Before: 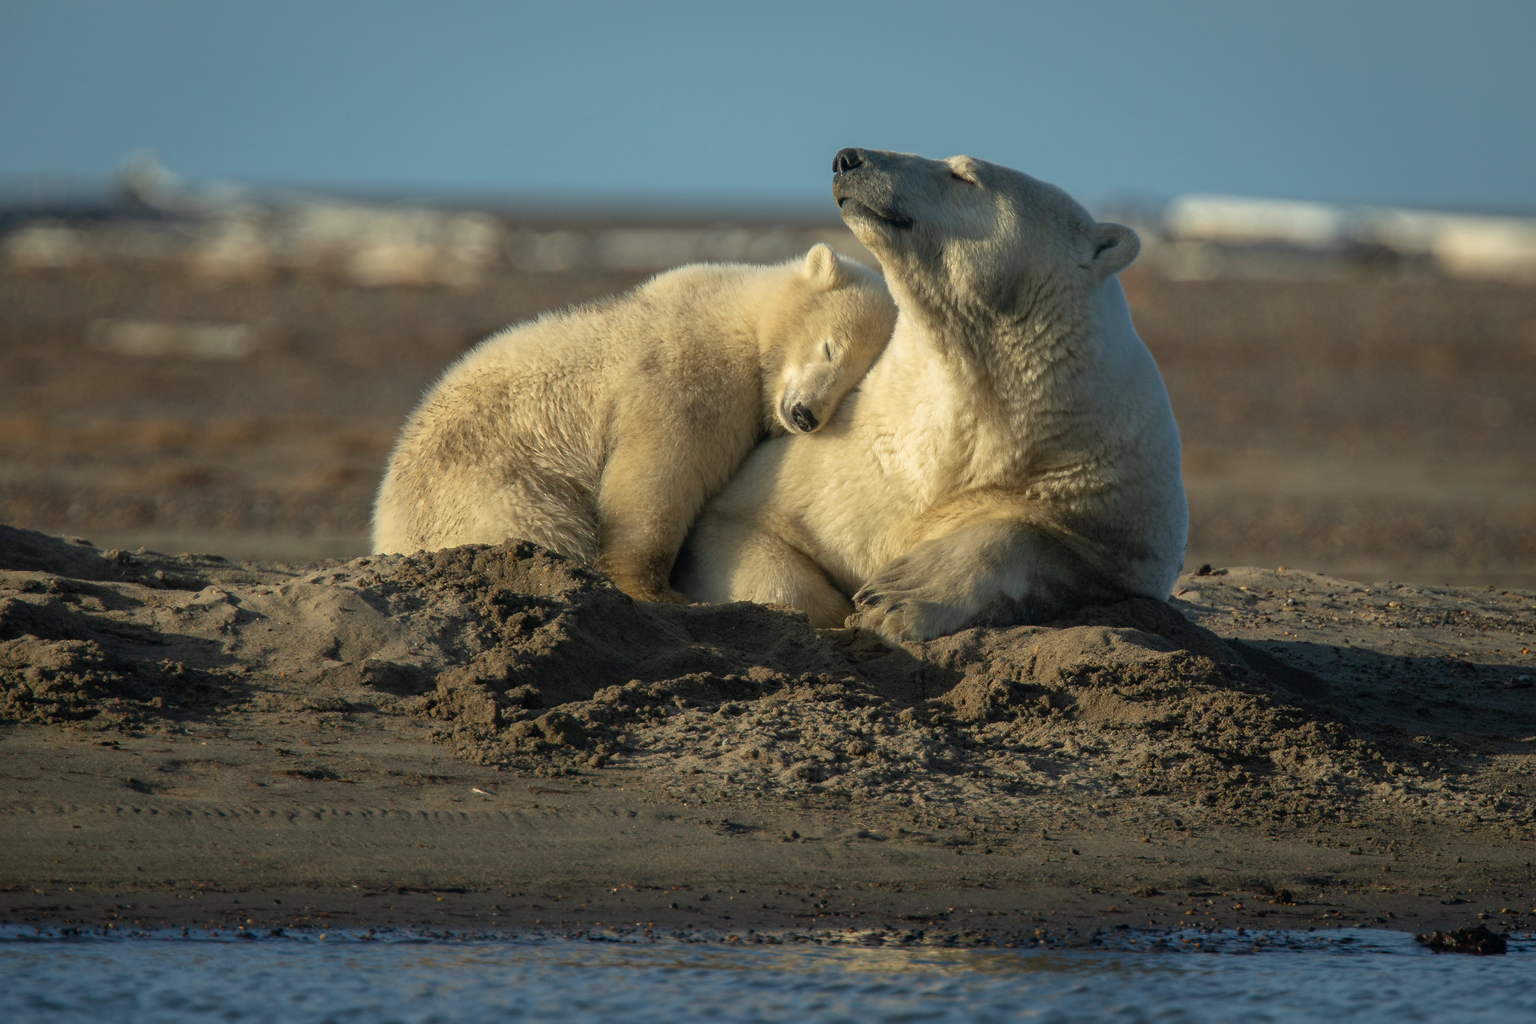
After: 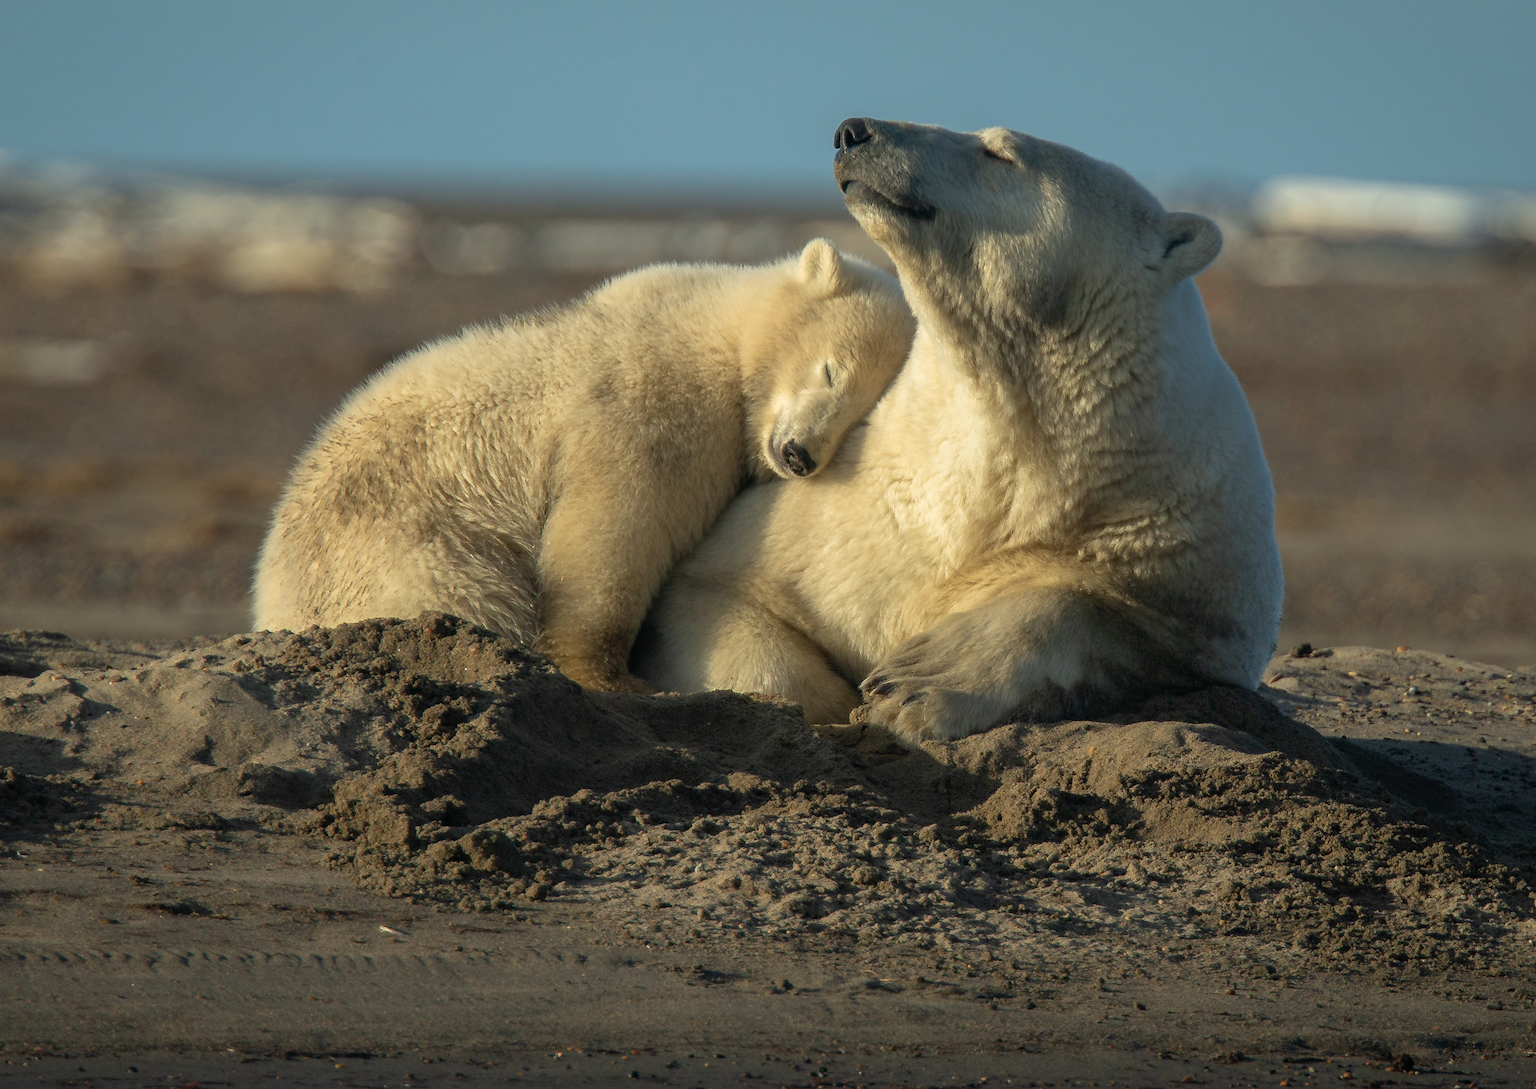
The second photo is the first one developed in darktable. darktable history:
tone equalizer: on, module defaults
crop: left 11.225%, top 5.381%, right 9.565%, bottom 10.314%
exposure: compensate highlight preservation false
